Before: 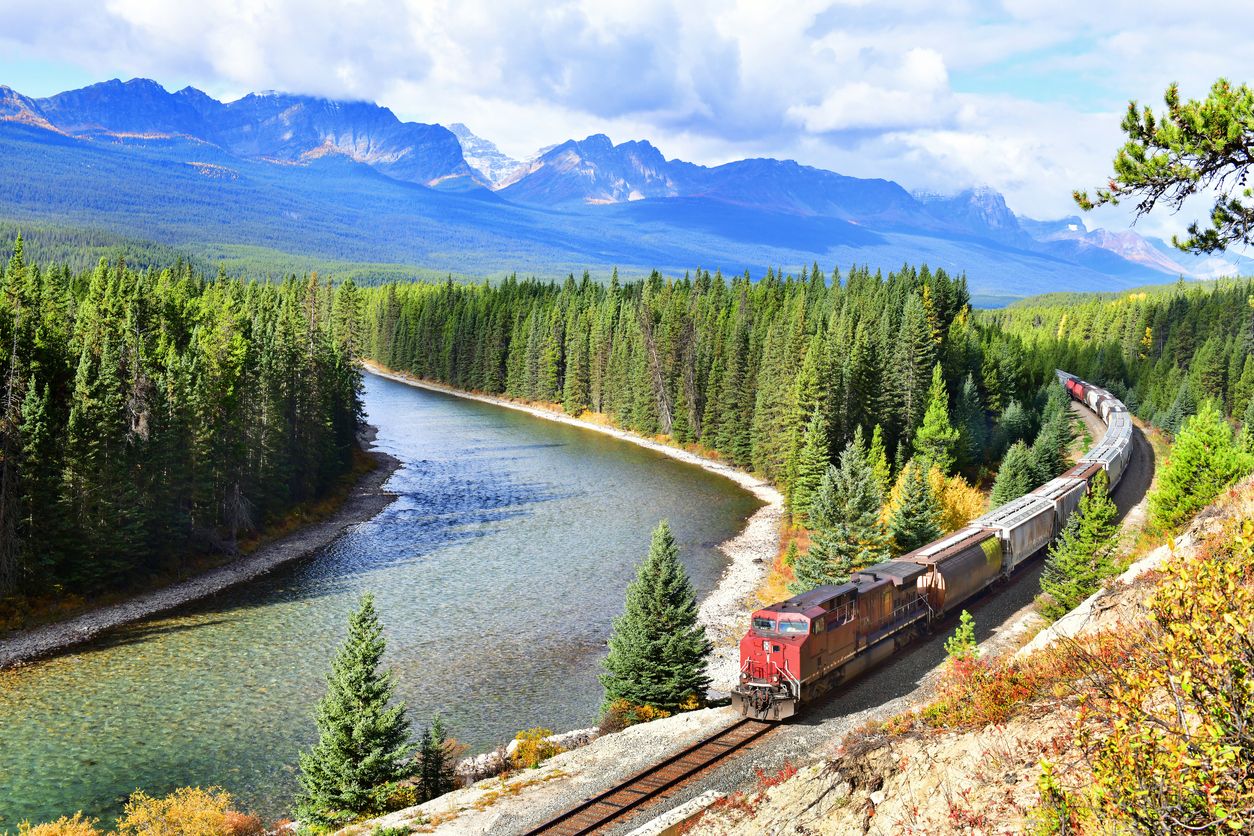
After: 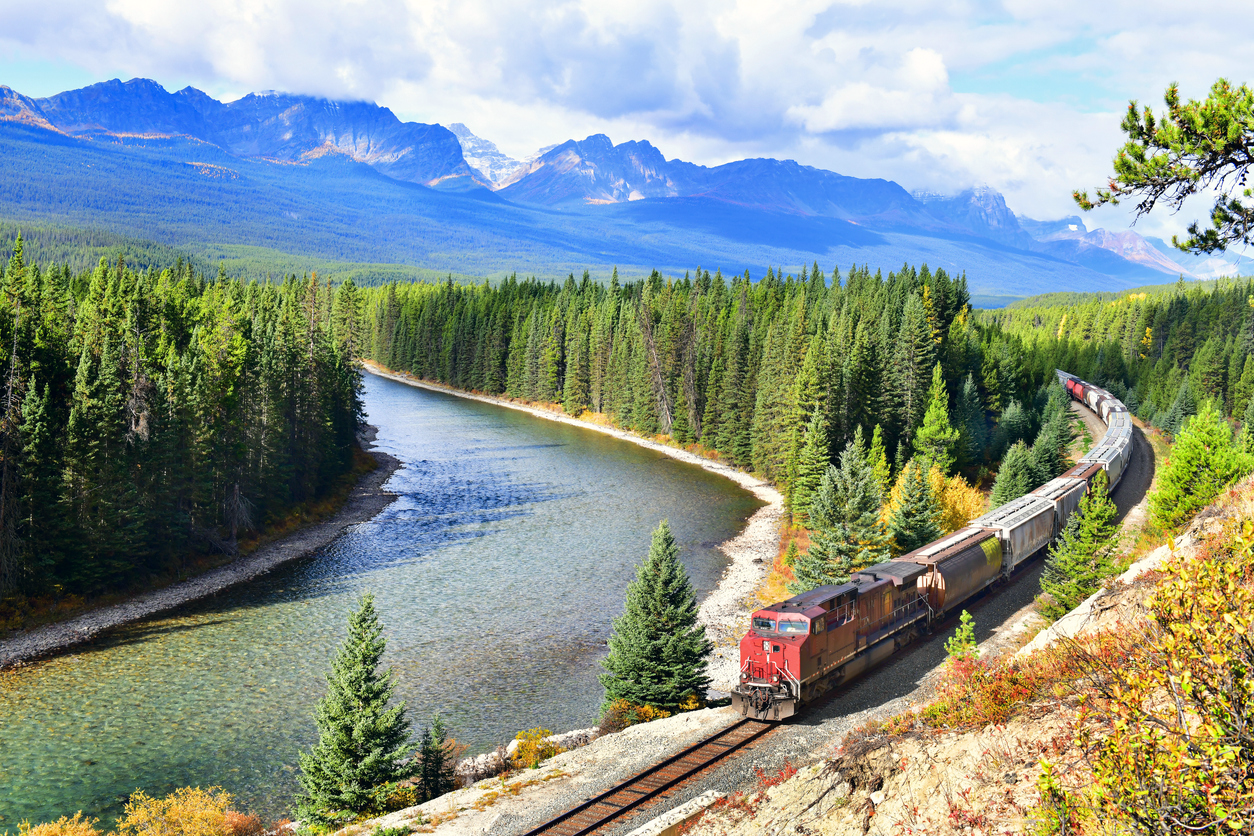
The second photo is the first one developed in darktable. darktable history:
color correction: highlights a* 0.393, highlights b* 2.68, shadows a* -1.43, shadows b* -4.74
